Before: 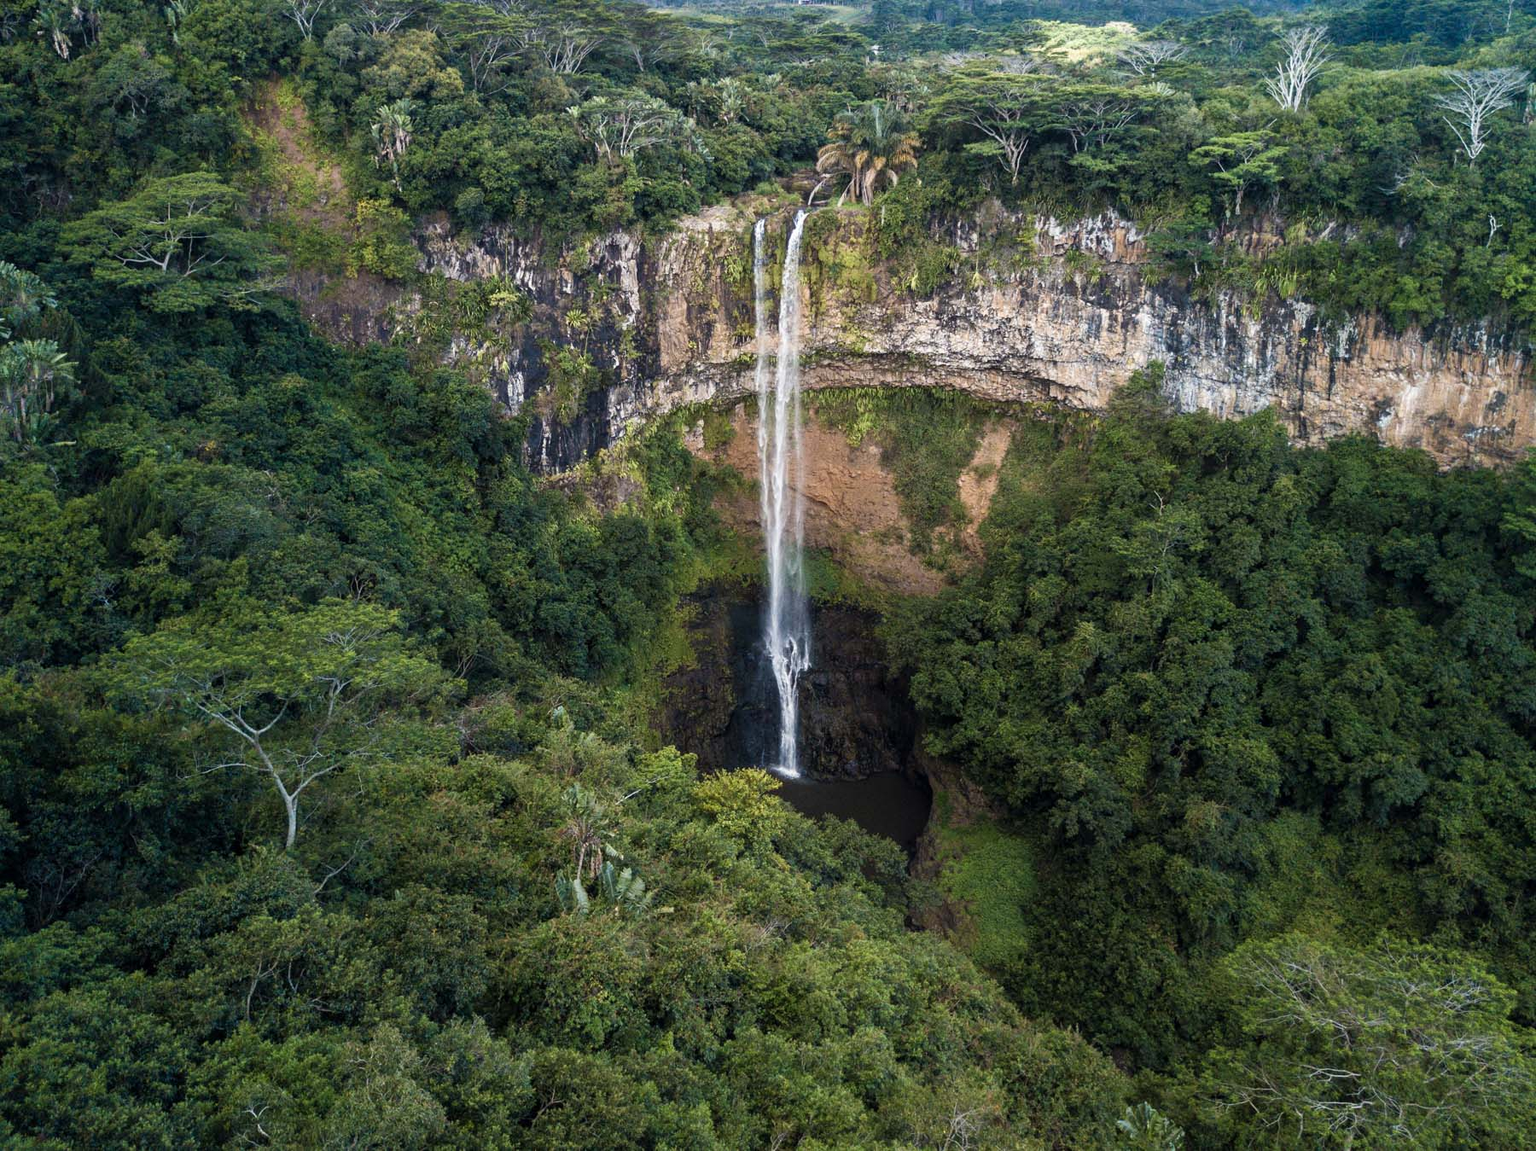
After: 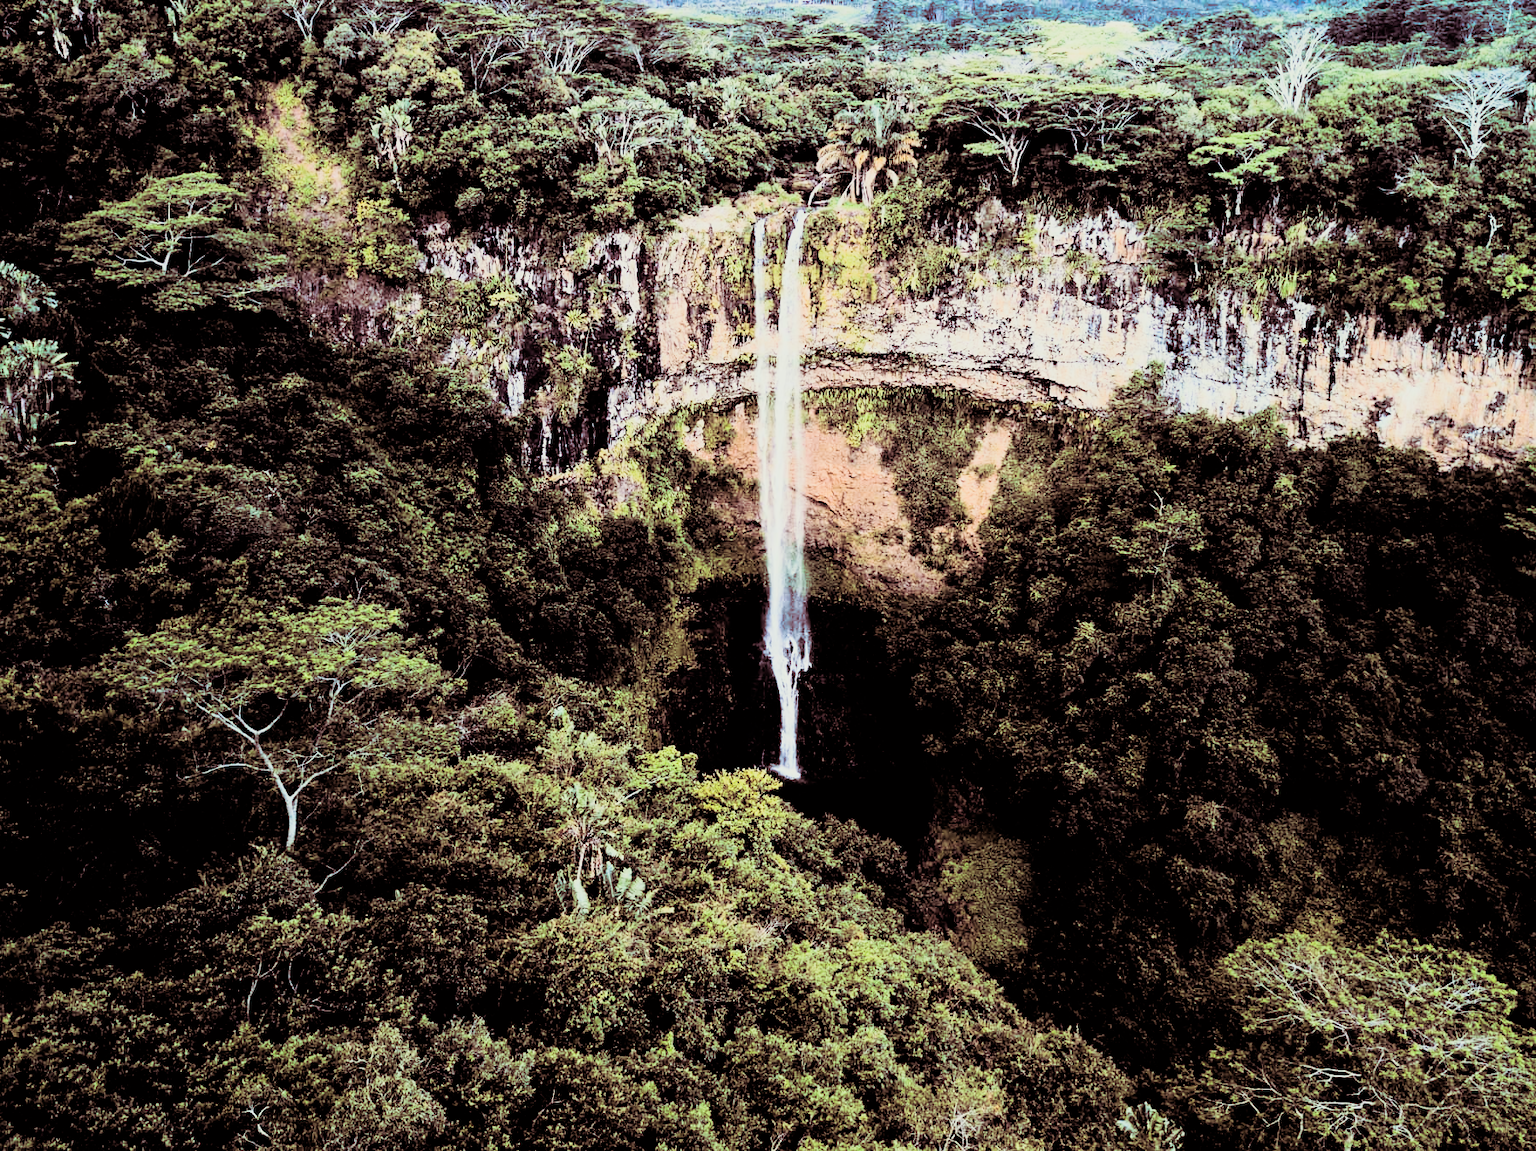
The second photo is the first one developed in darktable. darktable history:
filmic rgb: black relative exposure -5 EV, hardness 2.88, contrast 1.4, highlights saturation mix -30%
color calibration: illuminant same as pipeline (D50), adaptation none (bypass), gamut compression 1.72
rgb curve: curves: ch0 [(0, 0) (0.21, 0.15) (0.24, 0.21) (0.5, 0.75) (0.75, 0.96) (0.89, 0.99) (1, 1)]; ch1 [(0, 0.02) (0.21, 0.13) (0.25, 0.2) (0.5, 0.67) (0.75, 0.9) (0.89, 0.97) (1, 1)]; ch2 [(0, 0.02) (0.21, 0.13) (0.25, 0.2) (0.5, 0.67) (0.75, 0.9) (0.89, 0.97) (1, 1)], compensate middle gray true
split-toning: on, module defaults
